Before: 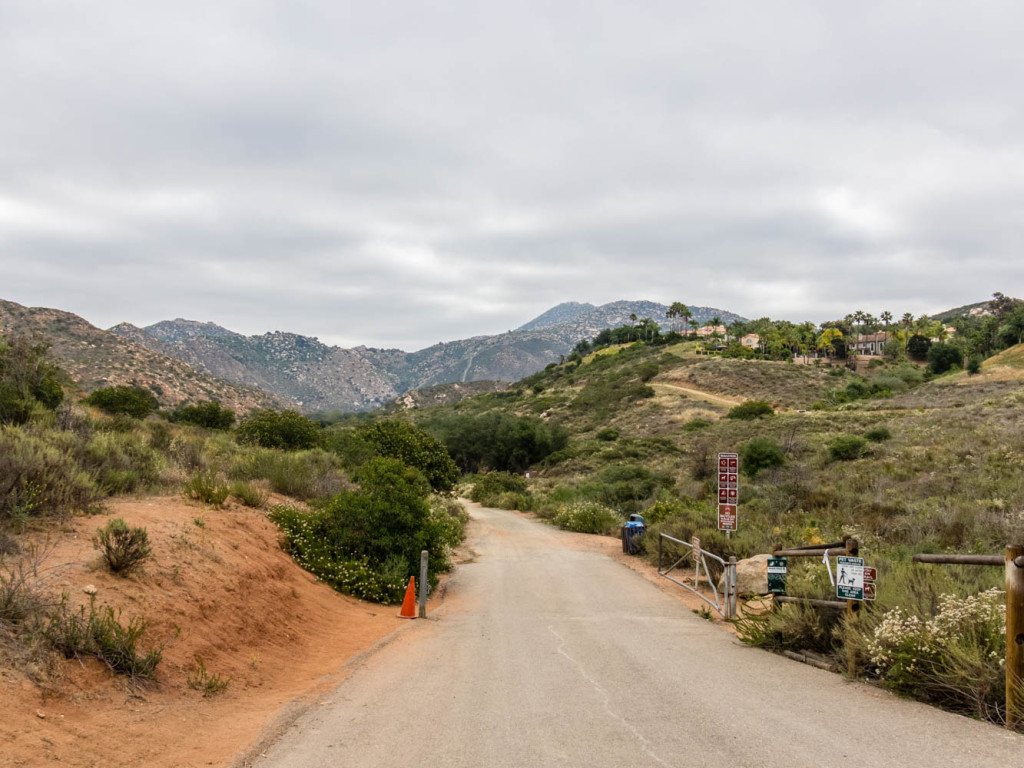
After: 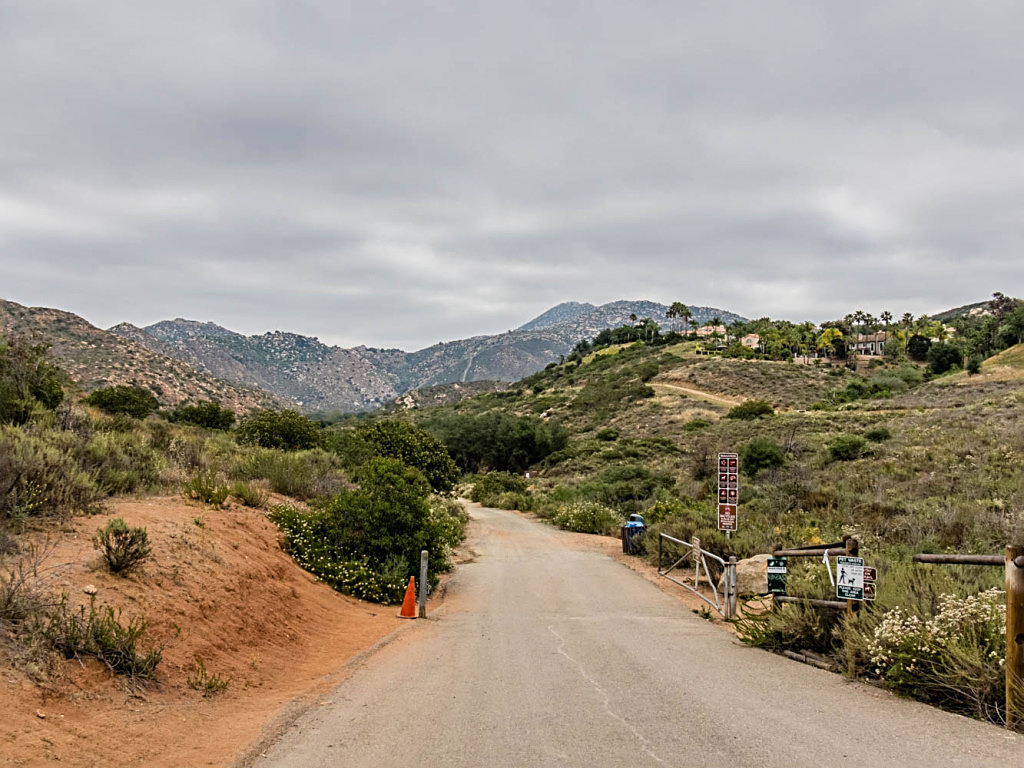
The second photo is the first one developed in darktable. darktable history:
shadows and highlights: soften with gaussian
sharpen: radius 2.531, amount 0.628
filmic rgb: black relative exposure -11.35 EV, white relative exposure 3.22 EV, hardness 6.76, color science v6 (2022)
